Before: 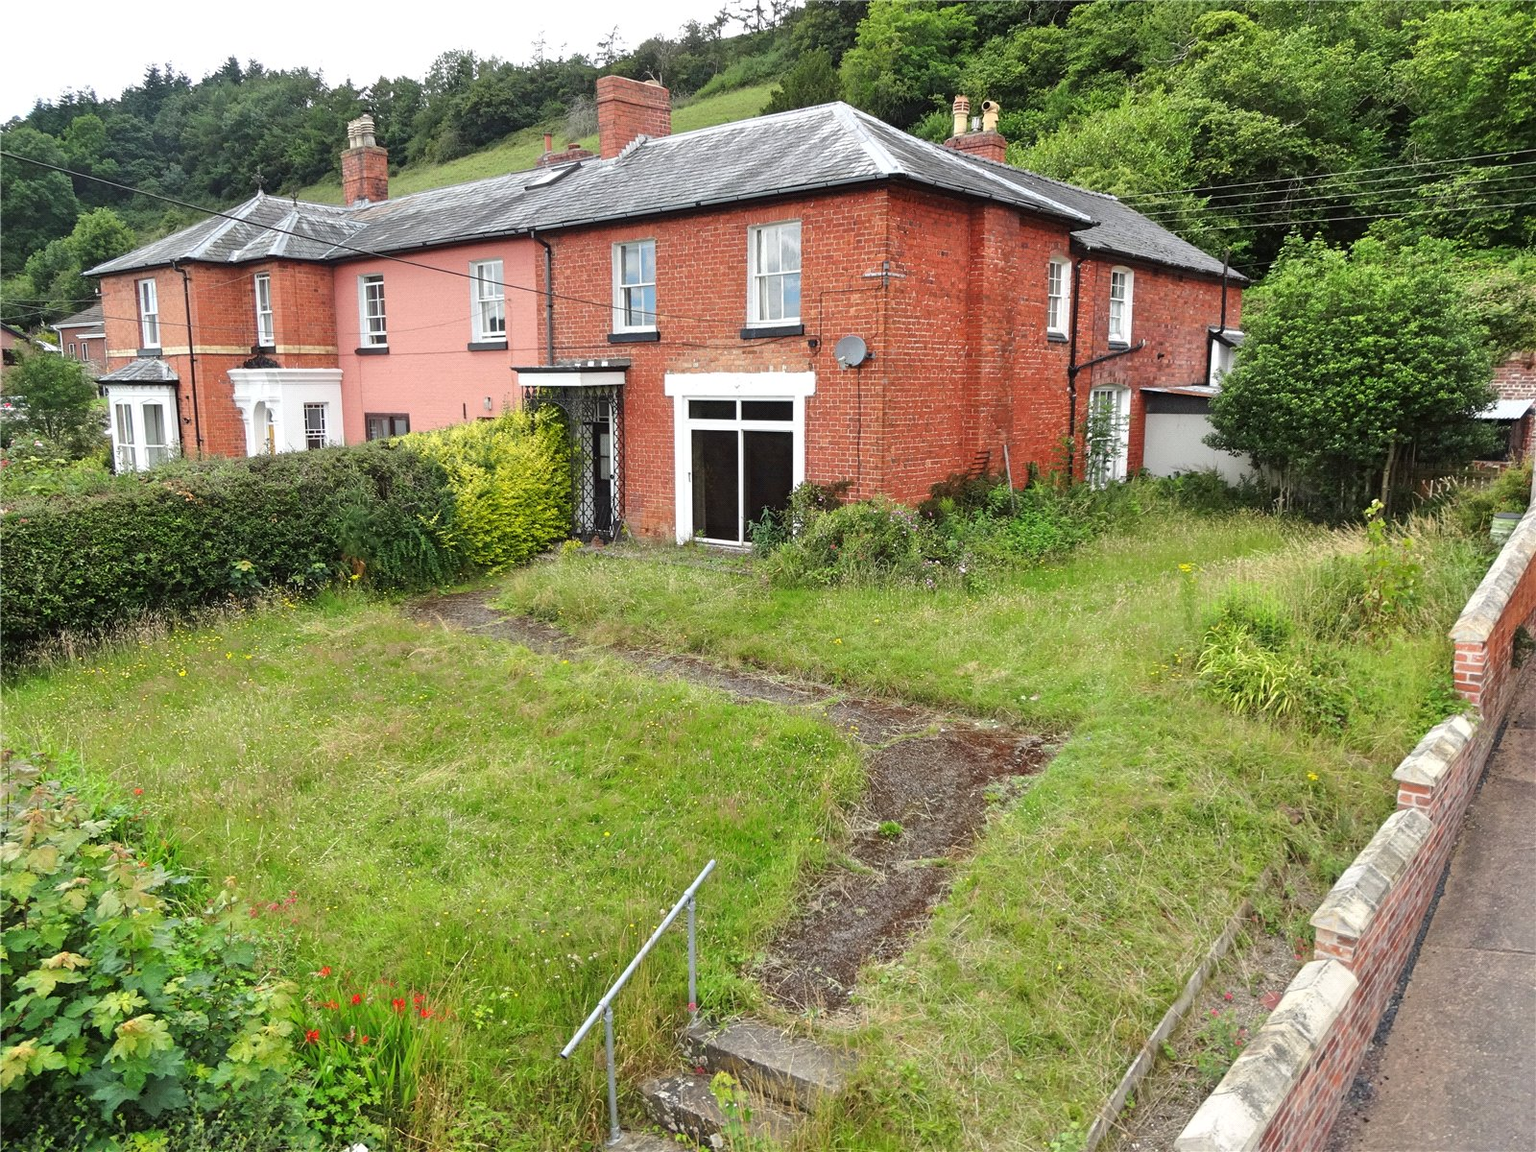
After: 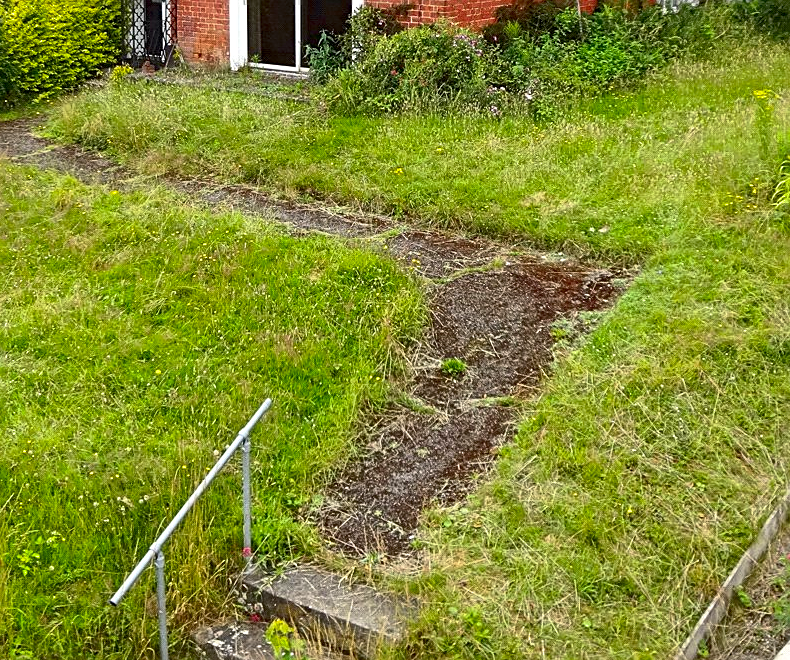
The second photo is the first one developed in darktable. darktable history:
sharpen: on, module defaults
crop: left 29.654%, top 41.498%, right 20.959%, bottom 3.477%
local contrast: highlights 103%, shadows 101%, detail 120%, midtone range 0.2
color balance rgb: linear chroma grading › shadows -6.327%, linear chroma grading › highlights -6.842%, linear chroma grading › global chroma -10.417%, linear chroma grading › mid-tones -8.177%, perceptual saturation grading › global saturation 41.943%, global vibrance 20%
tone curve: curves: ch0 [(0, 0) (0.042, 0.01) (0.223, 0.123) (0.59, 0.574) (0.802, 0.868) (1, 1)], color space Lab, independent channels, preserve colors none
shadows and highlights: on, module defaults
